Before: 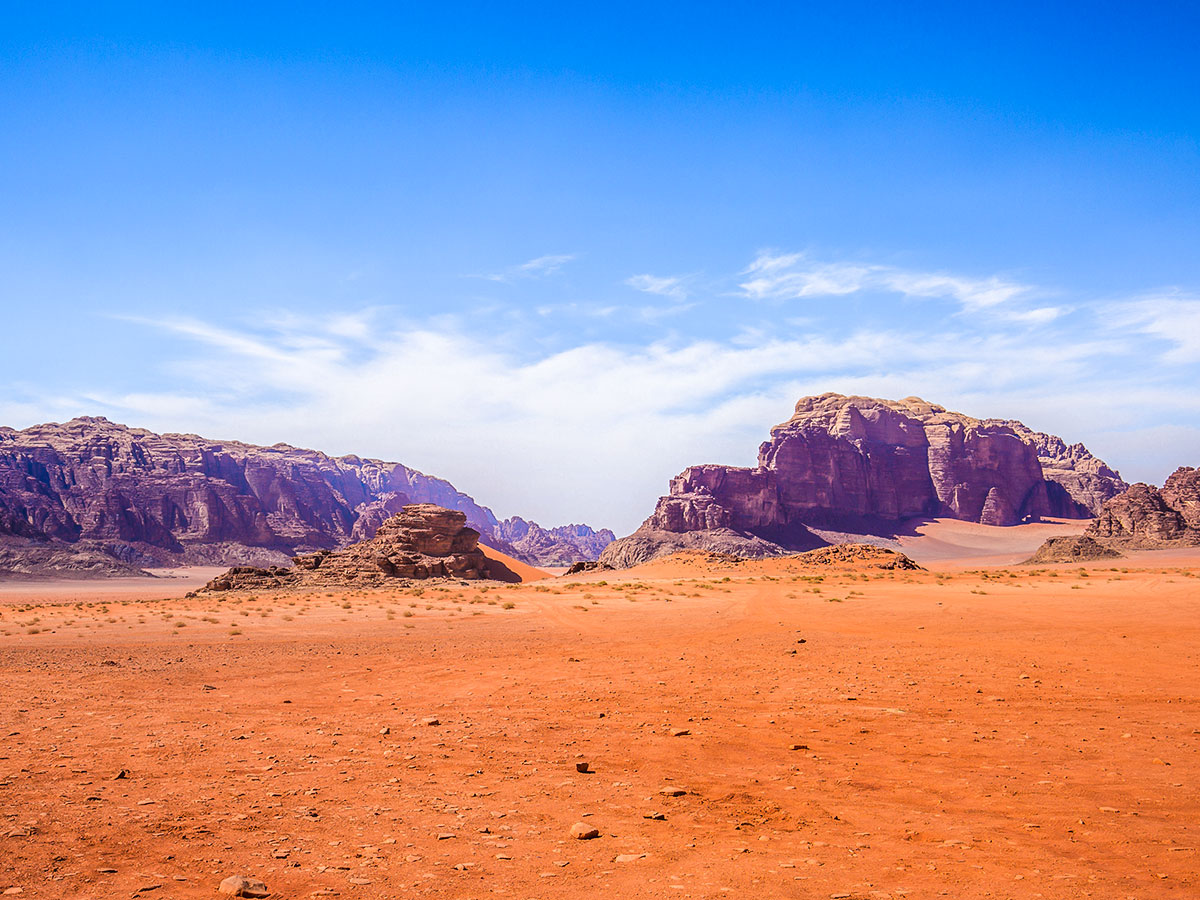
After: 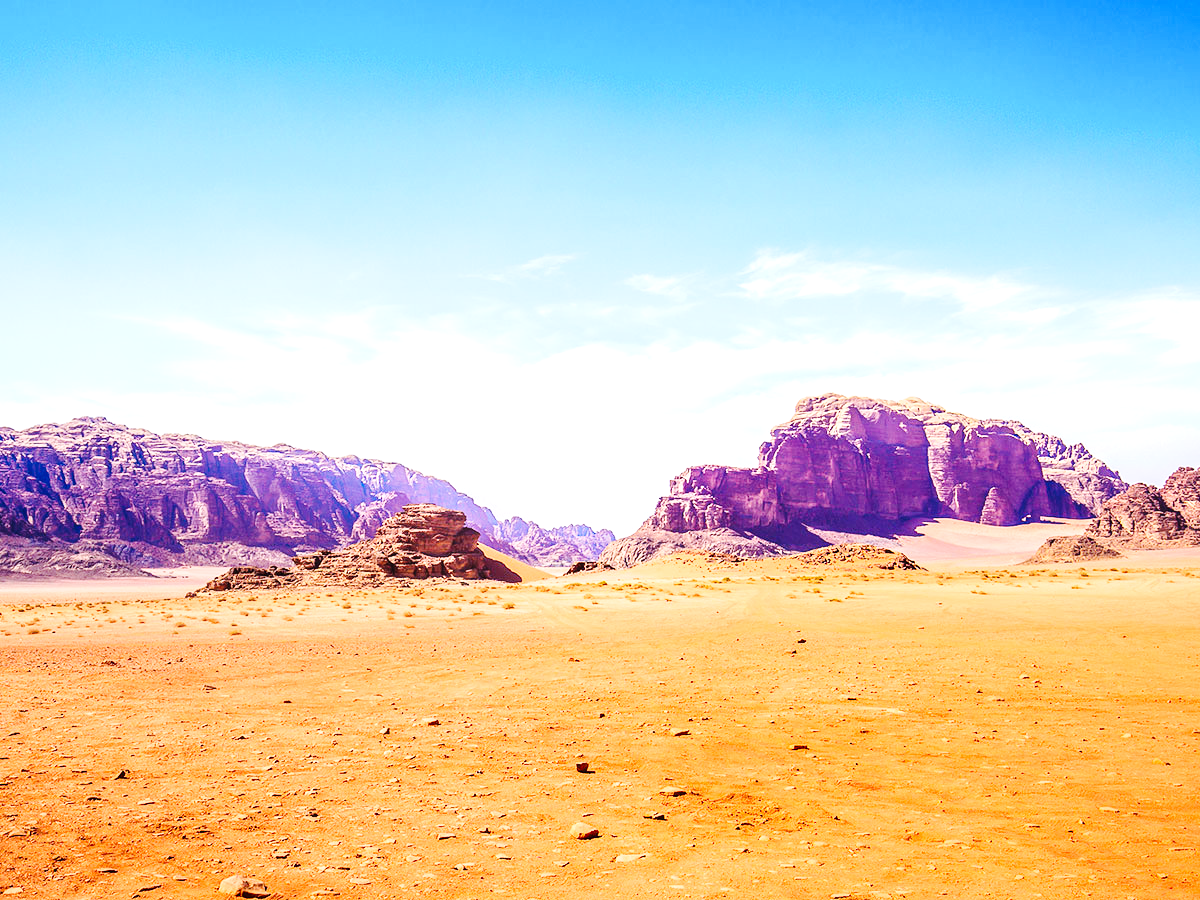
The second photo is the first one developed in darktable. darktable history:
base curve: curves: ch0 [(0, 0) (0.036, 0.025) (0.121, 0.166) (0.206, 0.329) (0.605, 0.79) (1, 1)], preserve colors none
exposure: exposure 0.653 EV, compensate highlight preservation false
